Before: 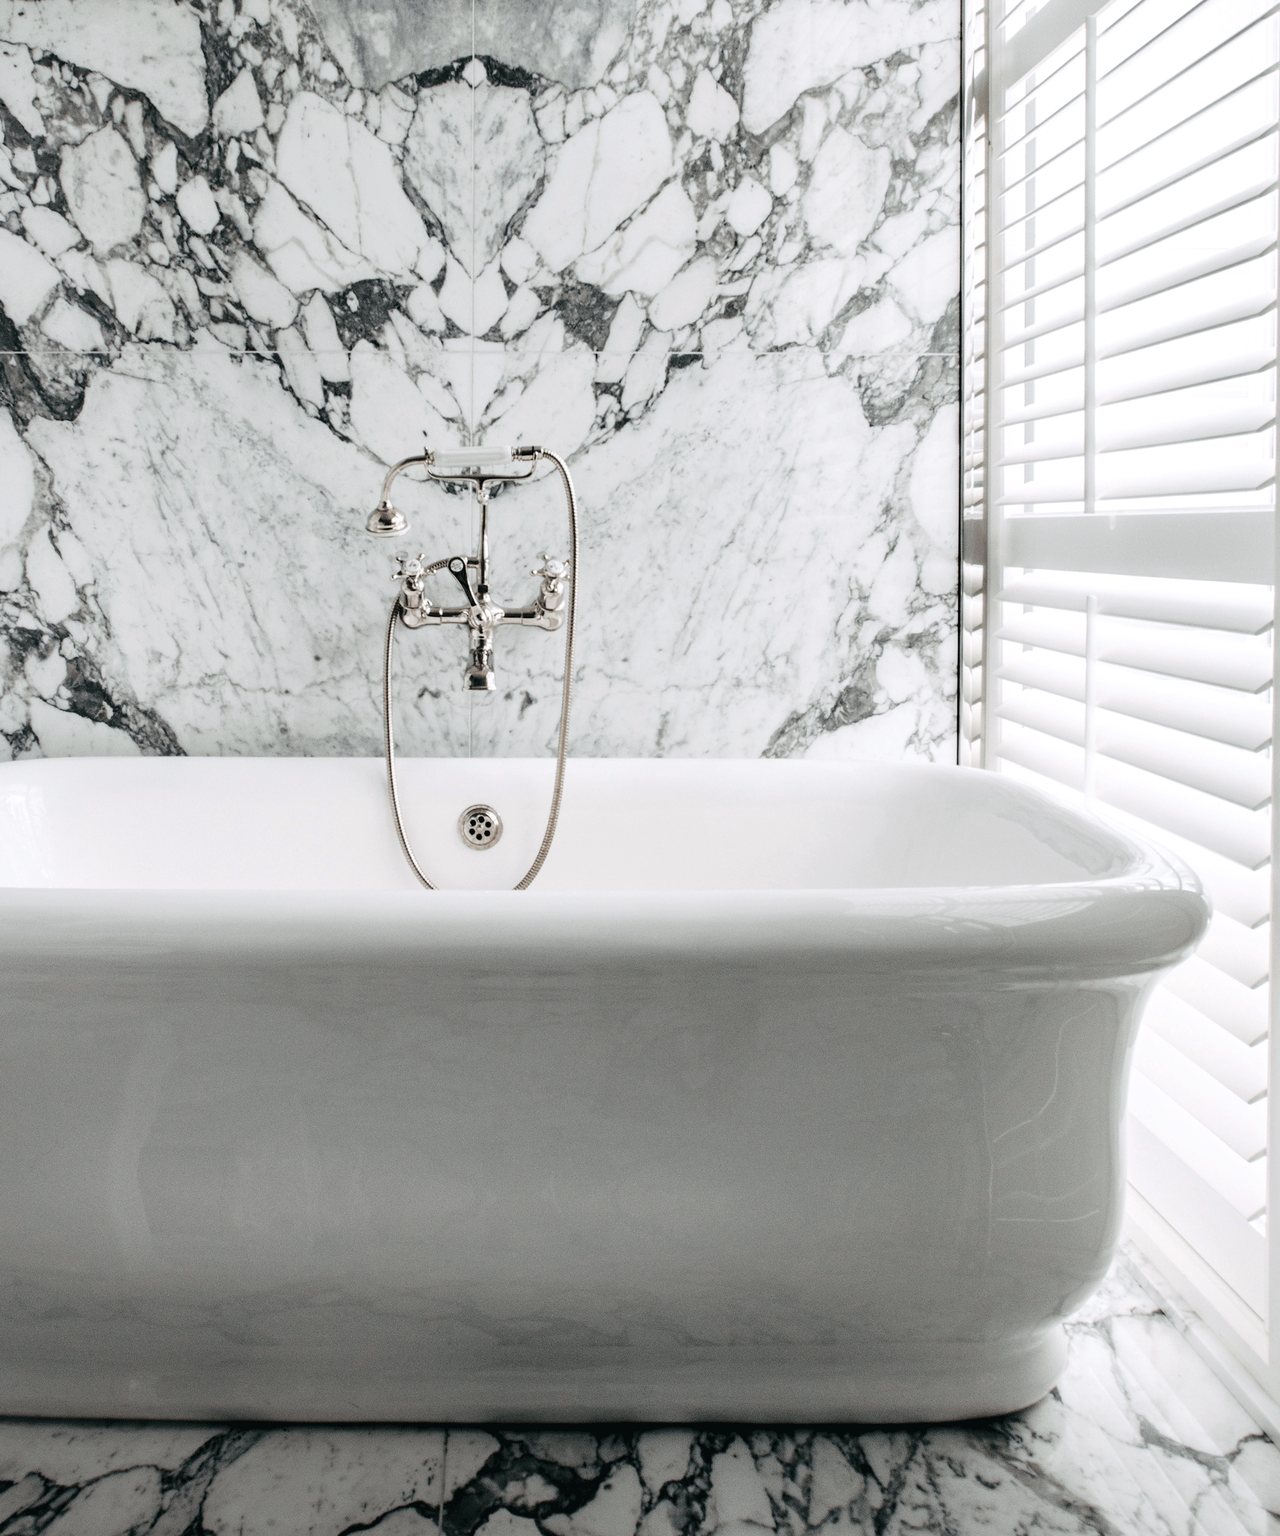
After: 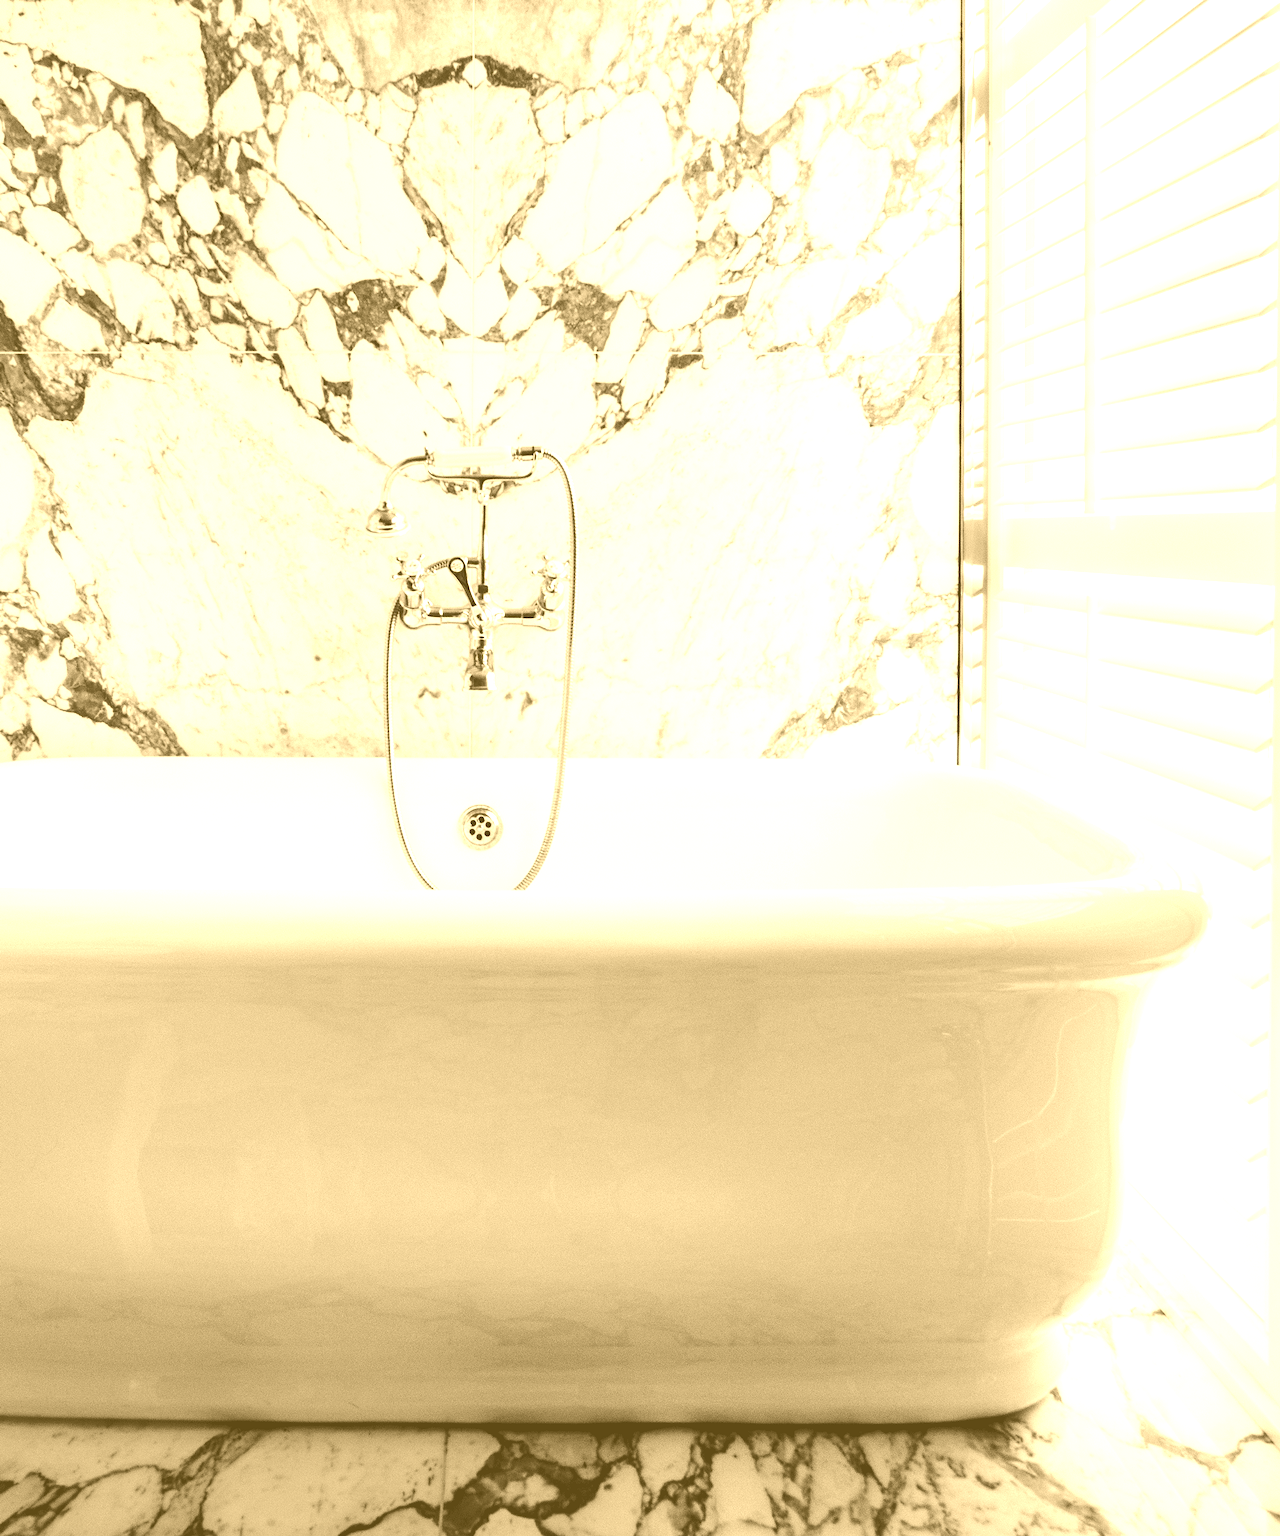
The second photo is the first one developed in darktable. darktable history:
contrast brightness saturation: saturation -0.05
color balance rgb: perceptual saturation grading › global saturation 30%, global vibrance 20%
colorize: hue 36°, source mix 100%
color contrast: green-magenta contrast 0, blue-yellow contrast 0
